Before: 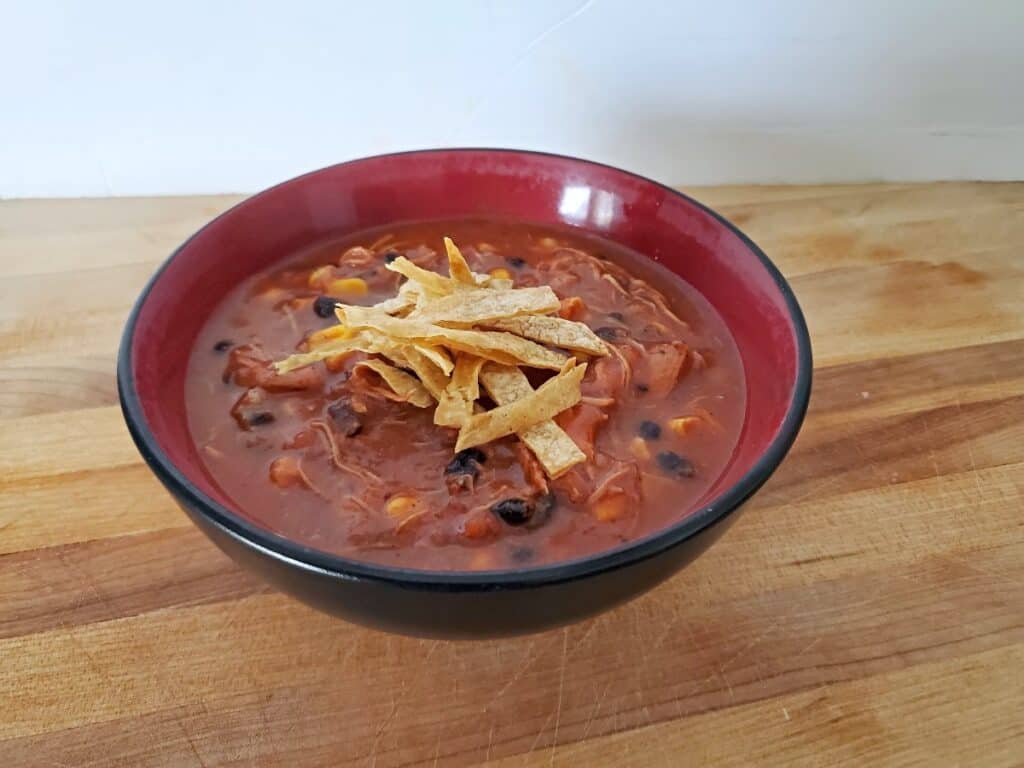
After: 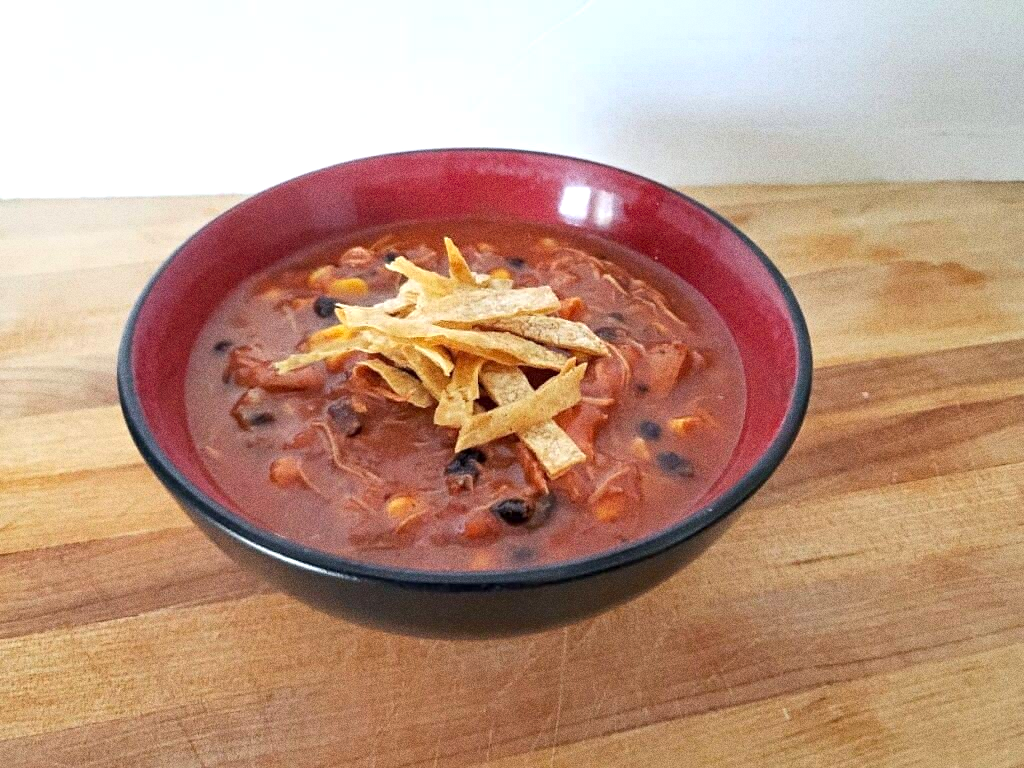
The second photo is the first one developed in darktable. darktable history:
grain: coarseness 0.09 ISO, strength 40%
exposure: black level correction 0.001, exposure 0.5 EV, compensate exposure bias true, compensate highlight preservation false
tone equalizer: -7 EV 0.18 EV, -6 EV 0.12 EV, -5 EV 0.08 EV, -4 EV 0.04 EV, -2 EV -0.02 EV, -1 EV -0.04 EV, +0 EV -0.06 EV, luminance estimator HSV value / RGB max
